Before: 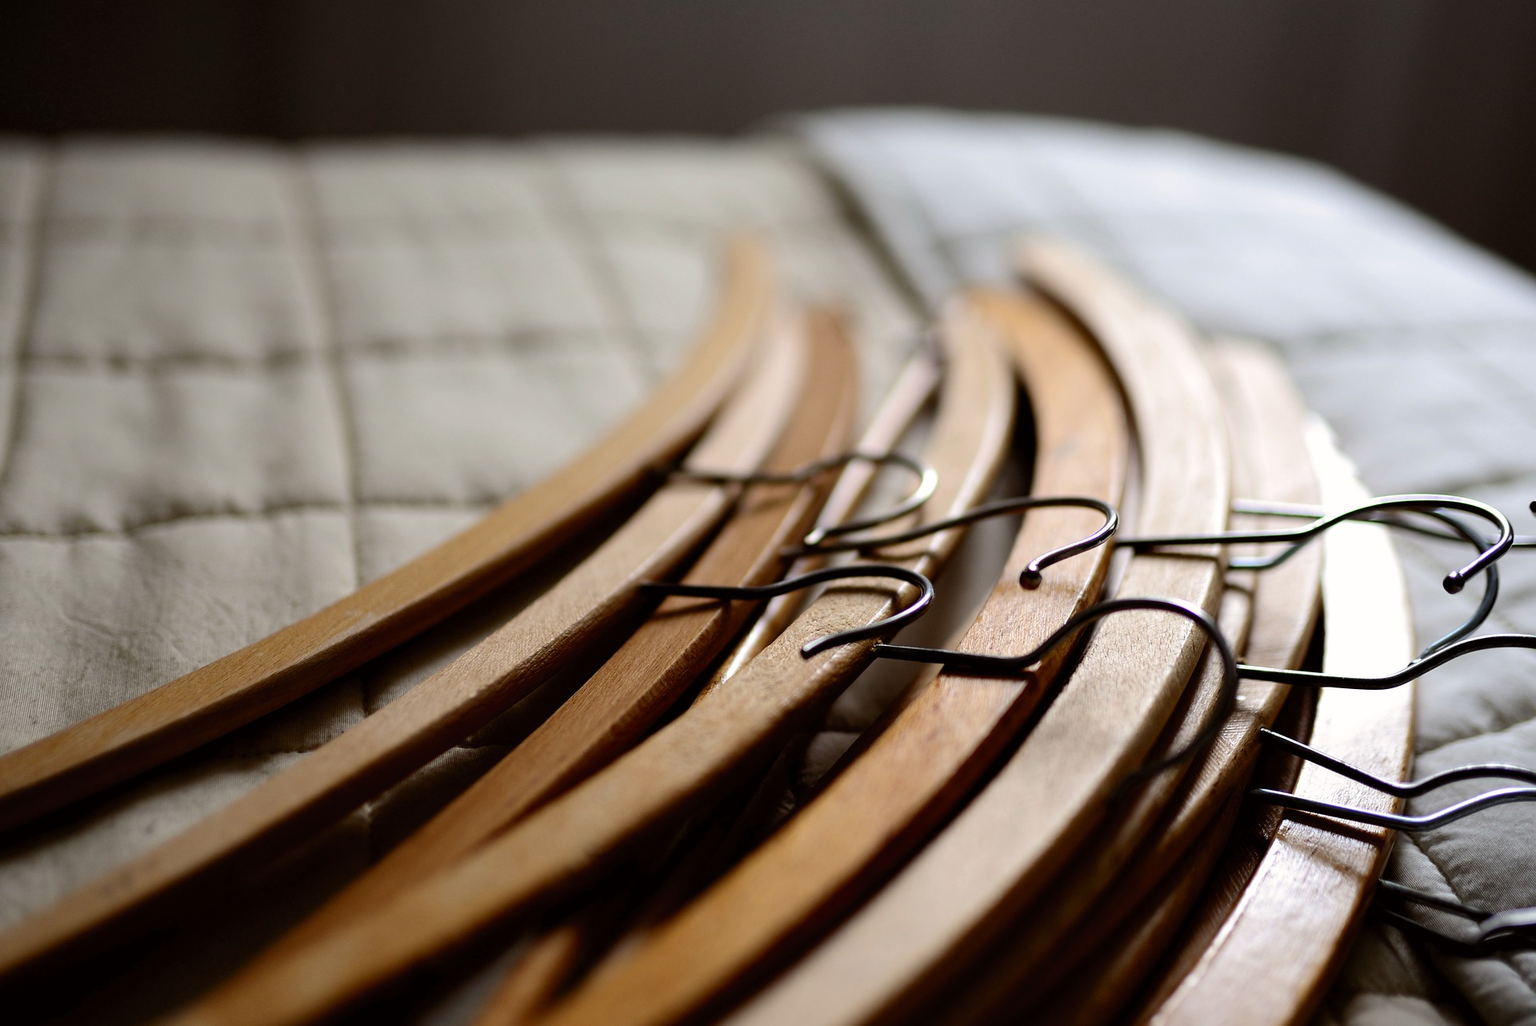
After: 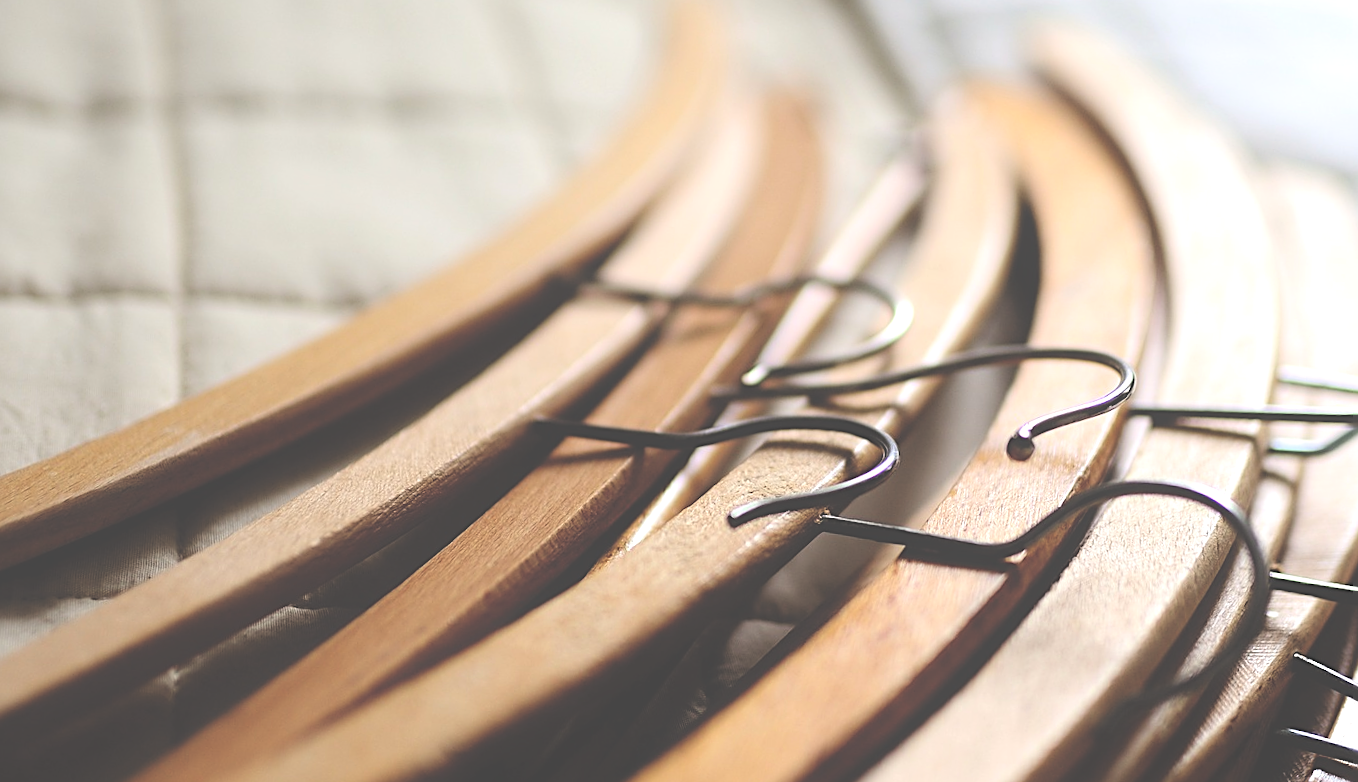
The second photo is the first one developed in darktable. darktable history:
sharpen: on, module defaults
contrast brightness saturation: brightness 0.278
tone equalizer: -8 EV -0.426 EV, -7 EV -0.371 EV, -6 EV -0.301 EV, -5 EV -0.247 EV, -3 EV 0.217 EV, -2 EV 0.322 EV, -1 EV 0.387 EV, +0 EV 0.395 EV
exposure: black level correction -0.021, exposure -0.035 EV, compensate exposure bias true, compensate highlight preservation false
crop and rotate: angle -4.03°, left 9.866%, top 20.604%, right 12.104%, bottom 12.109%
